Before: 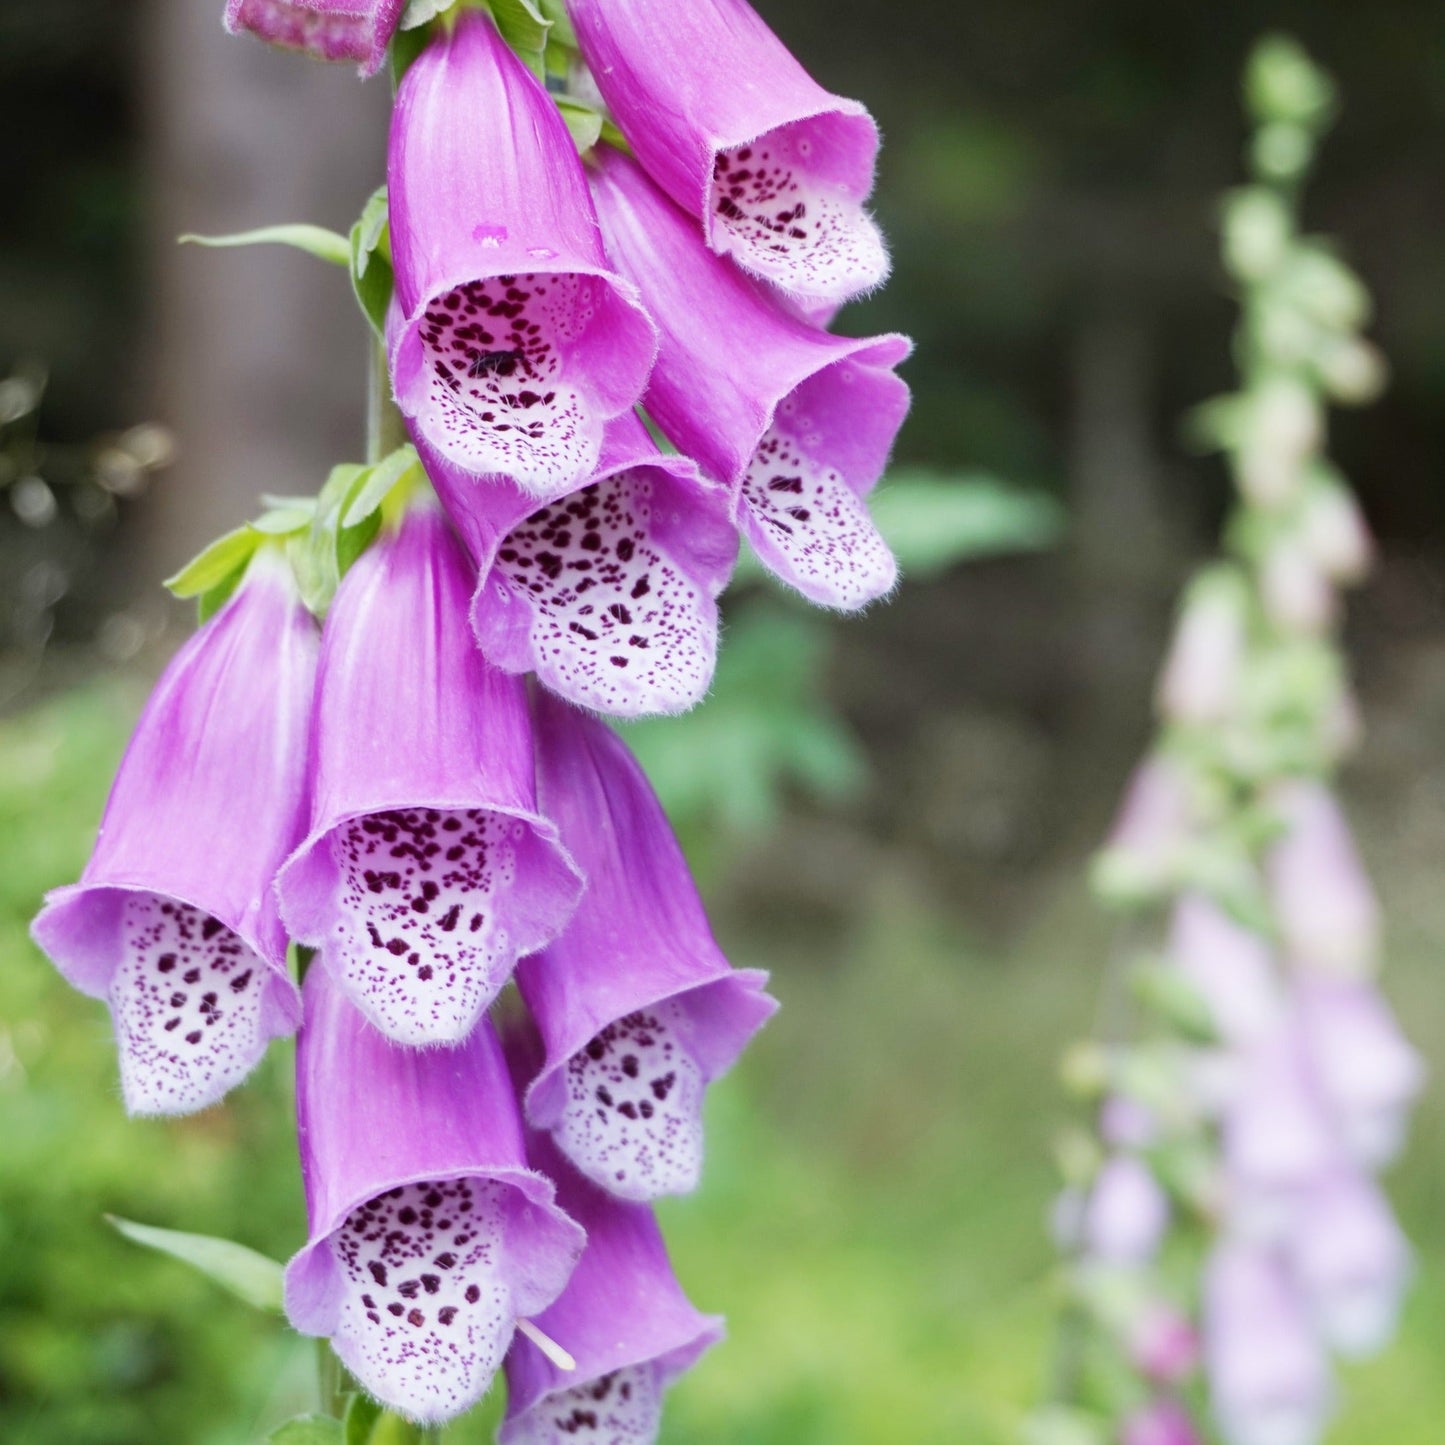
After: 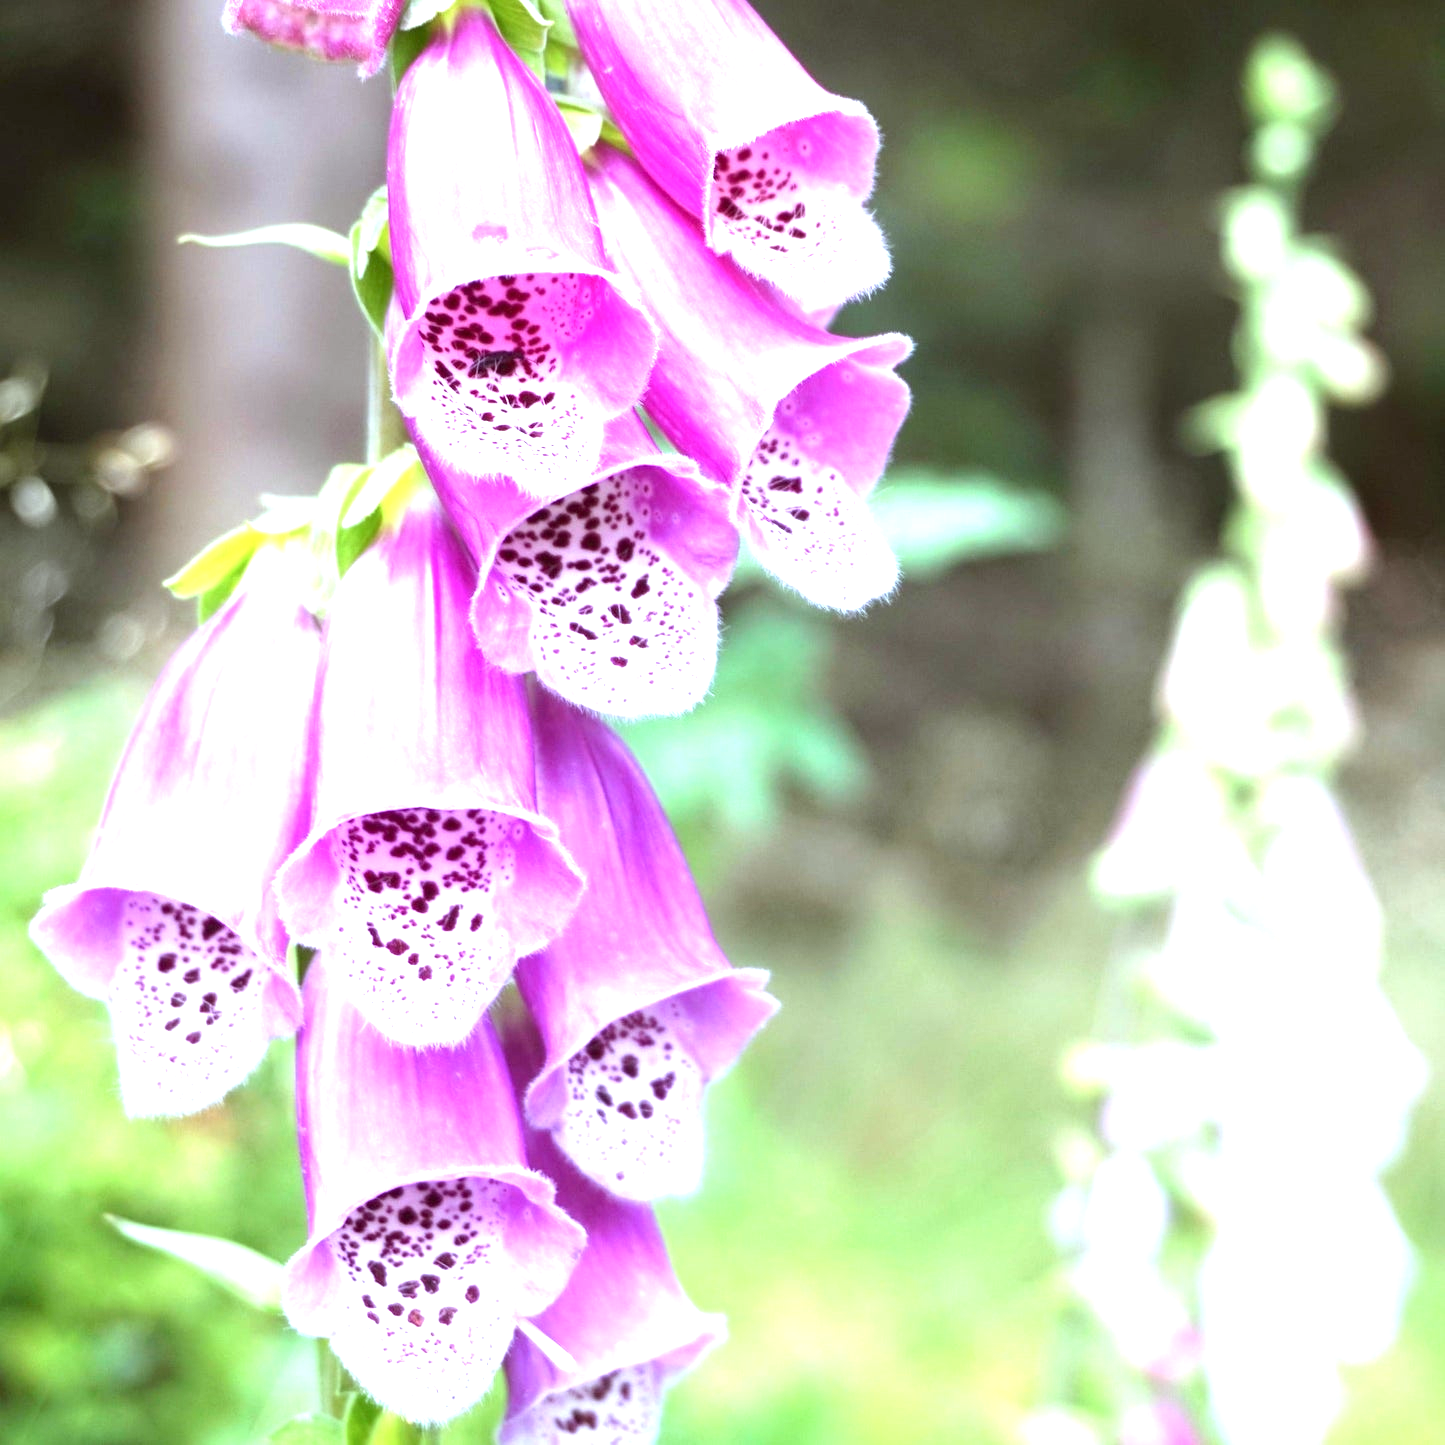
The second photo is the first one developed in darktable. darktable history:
color correction: highlights a* -3.28, highlights b* -6.24, shadows a* 3.1, shadows b* 5.19
exposure: black level correction 0, exposure 1.388 EV, compensate exposure bias true, compensate highlight preservation false
